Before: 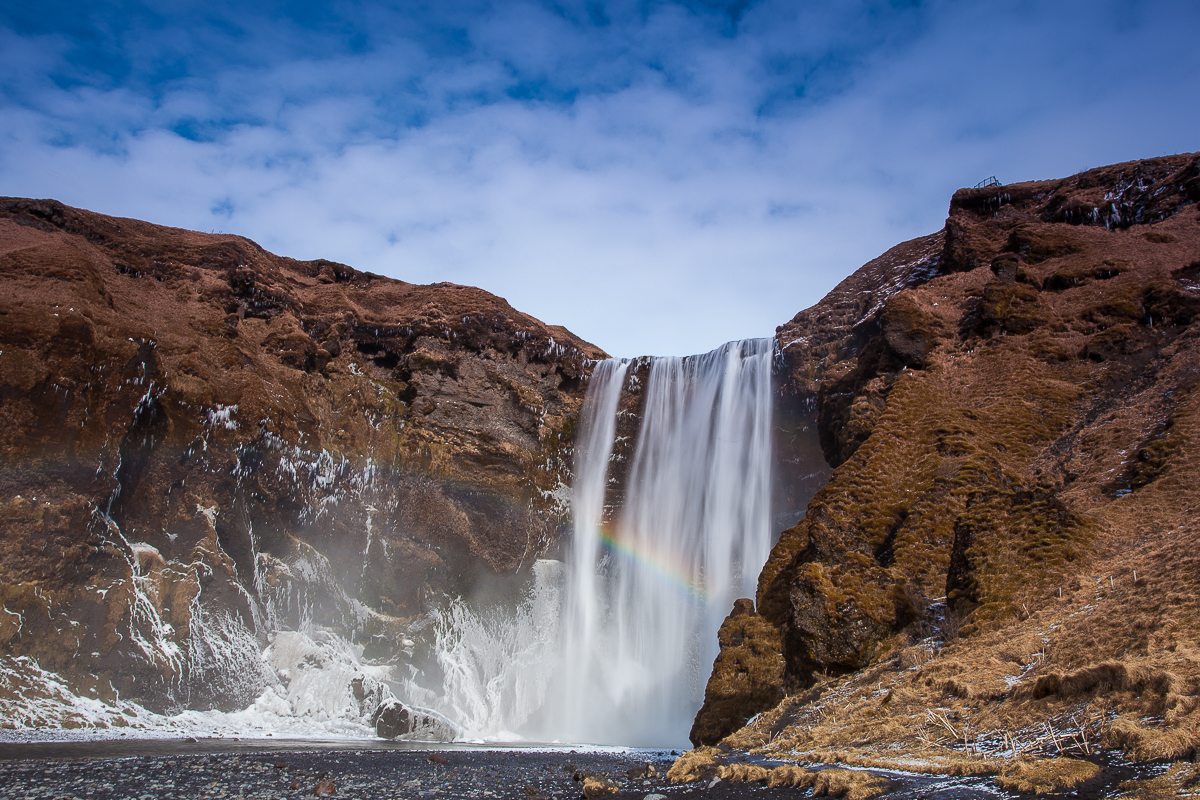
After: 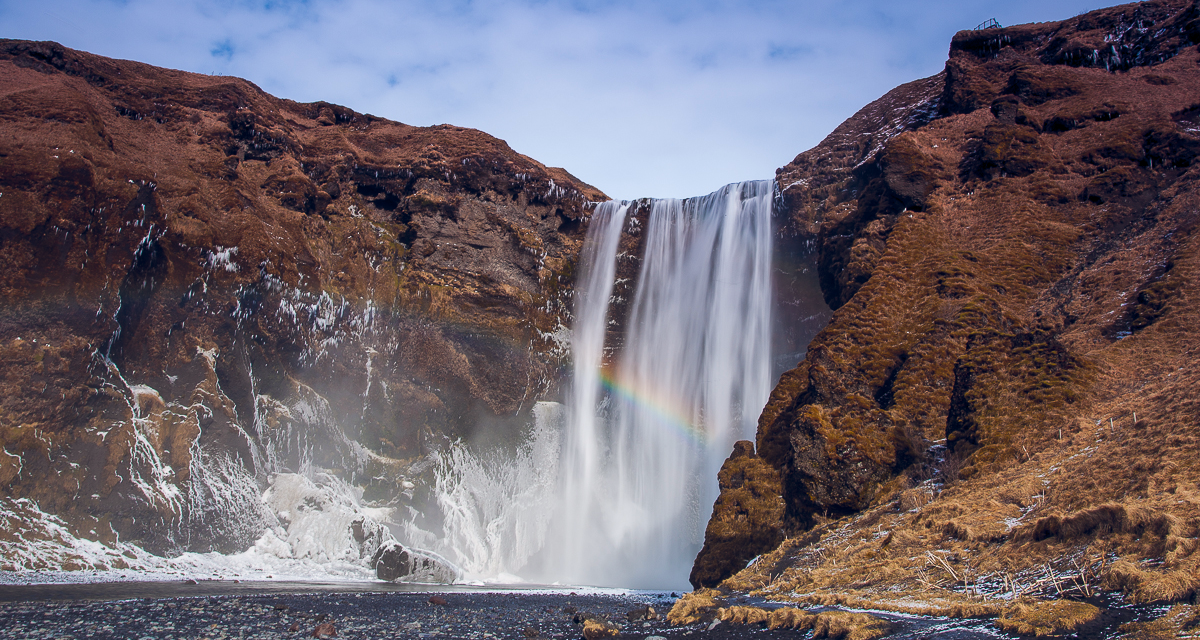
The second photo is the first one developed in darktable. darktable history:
crop and rotate: top 19.998%
color balance rgb: shadows lift › hue 87.51°, highlights gain › chroma 0.68%, highlights gain › hue 55.1°, global offset › chroma 0.13%, global offset › hue 253.66°, linear chroma grading › global chroma 0.5%, perceptual saturation grading › global saturation 16.38%
